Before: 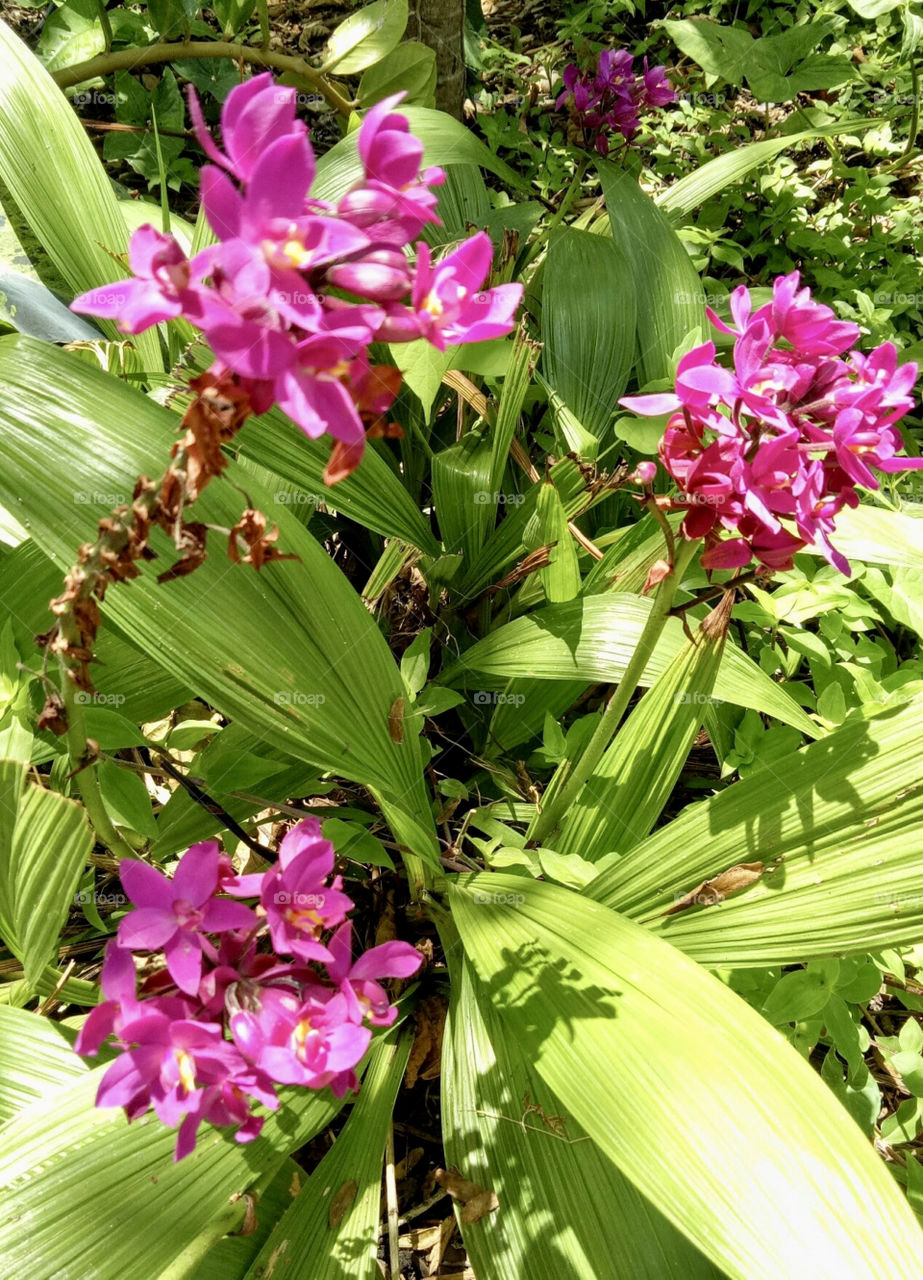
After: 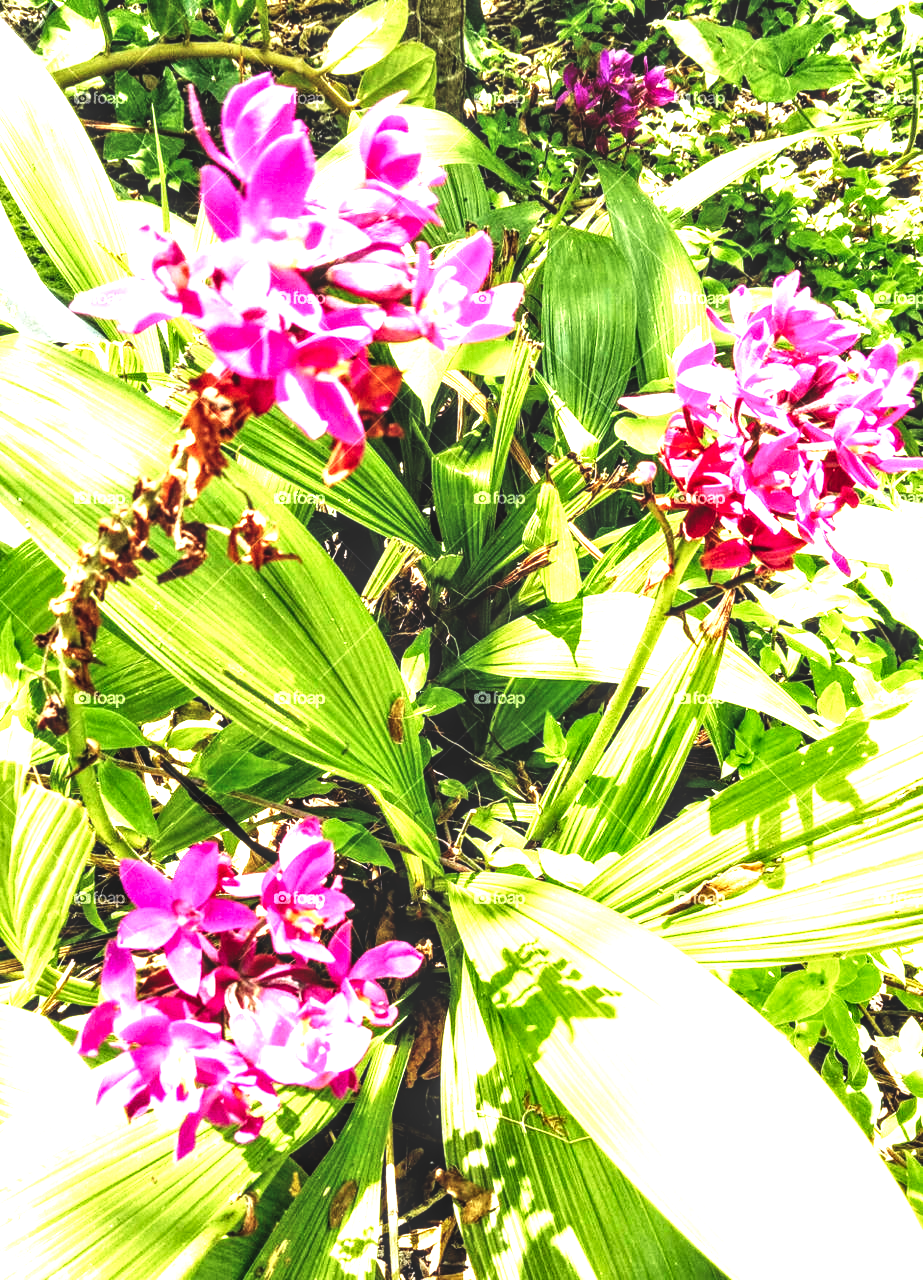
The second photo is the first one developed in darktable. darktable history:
local contrast: detail 160%
base curve: curves: ch0 [(0, 0.036) (0.007, 0.037) (0.604, 0.887) (1, 1)], preserve colors none
exposure: black level correction 0, exposure 1.283 EV, compensate exposure bias true, compensate highlight preservation false
